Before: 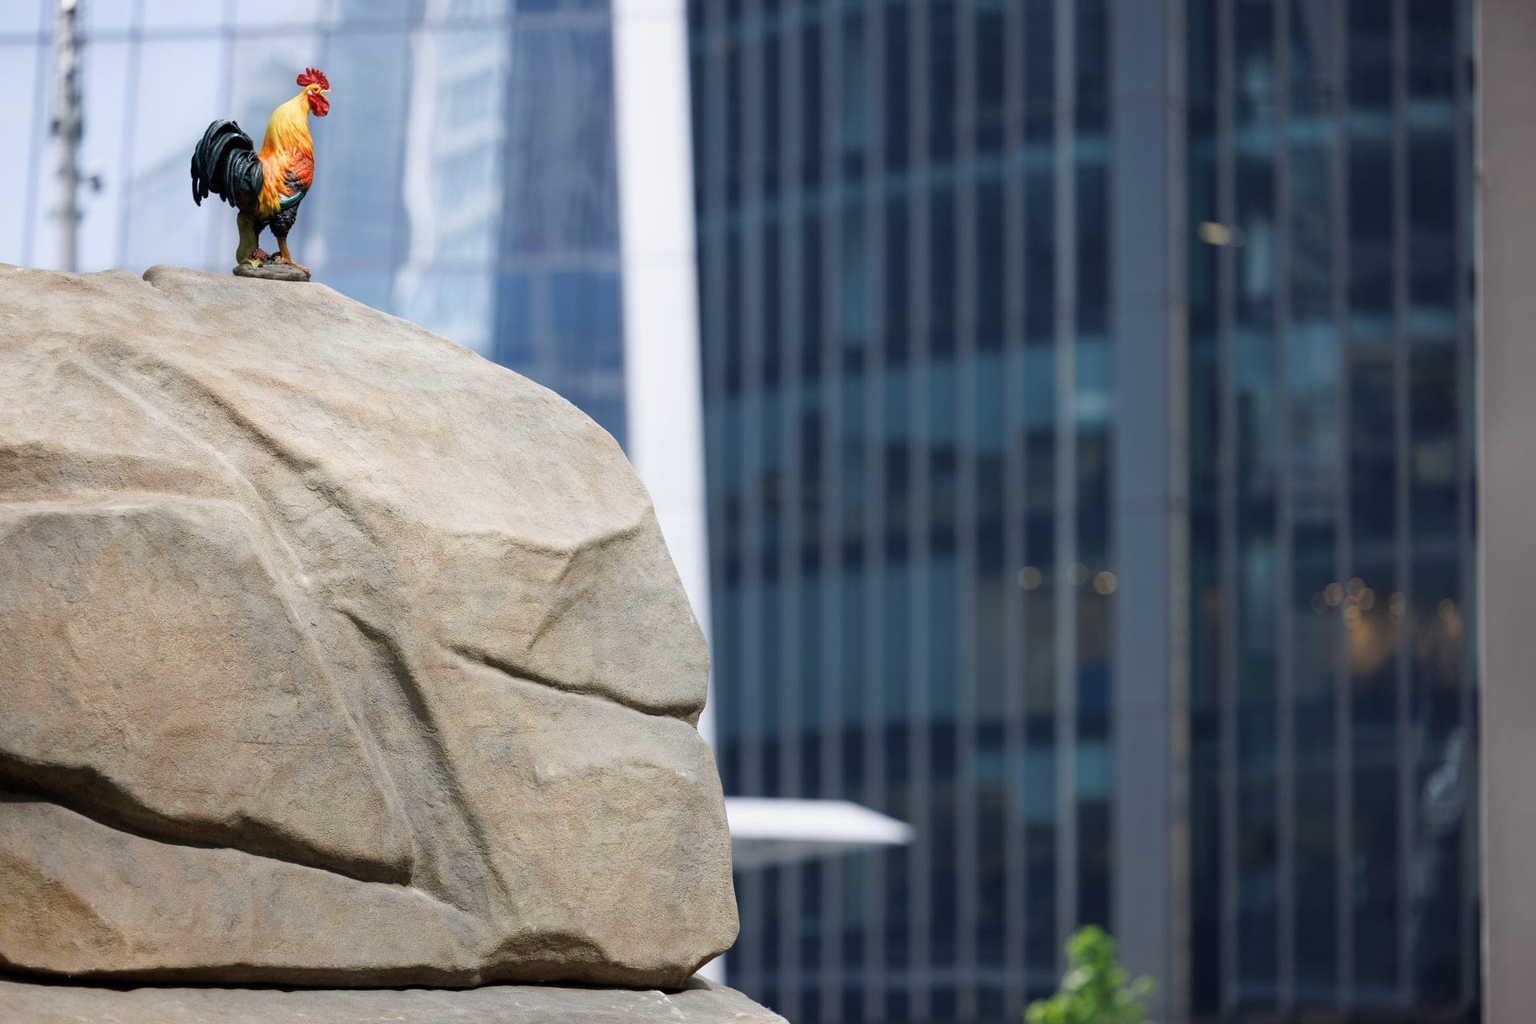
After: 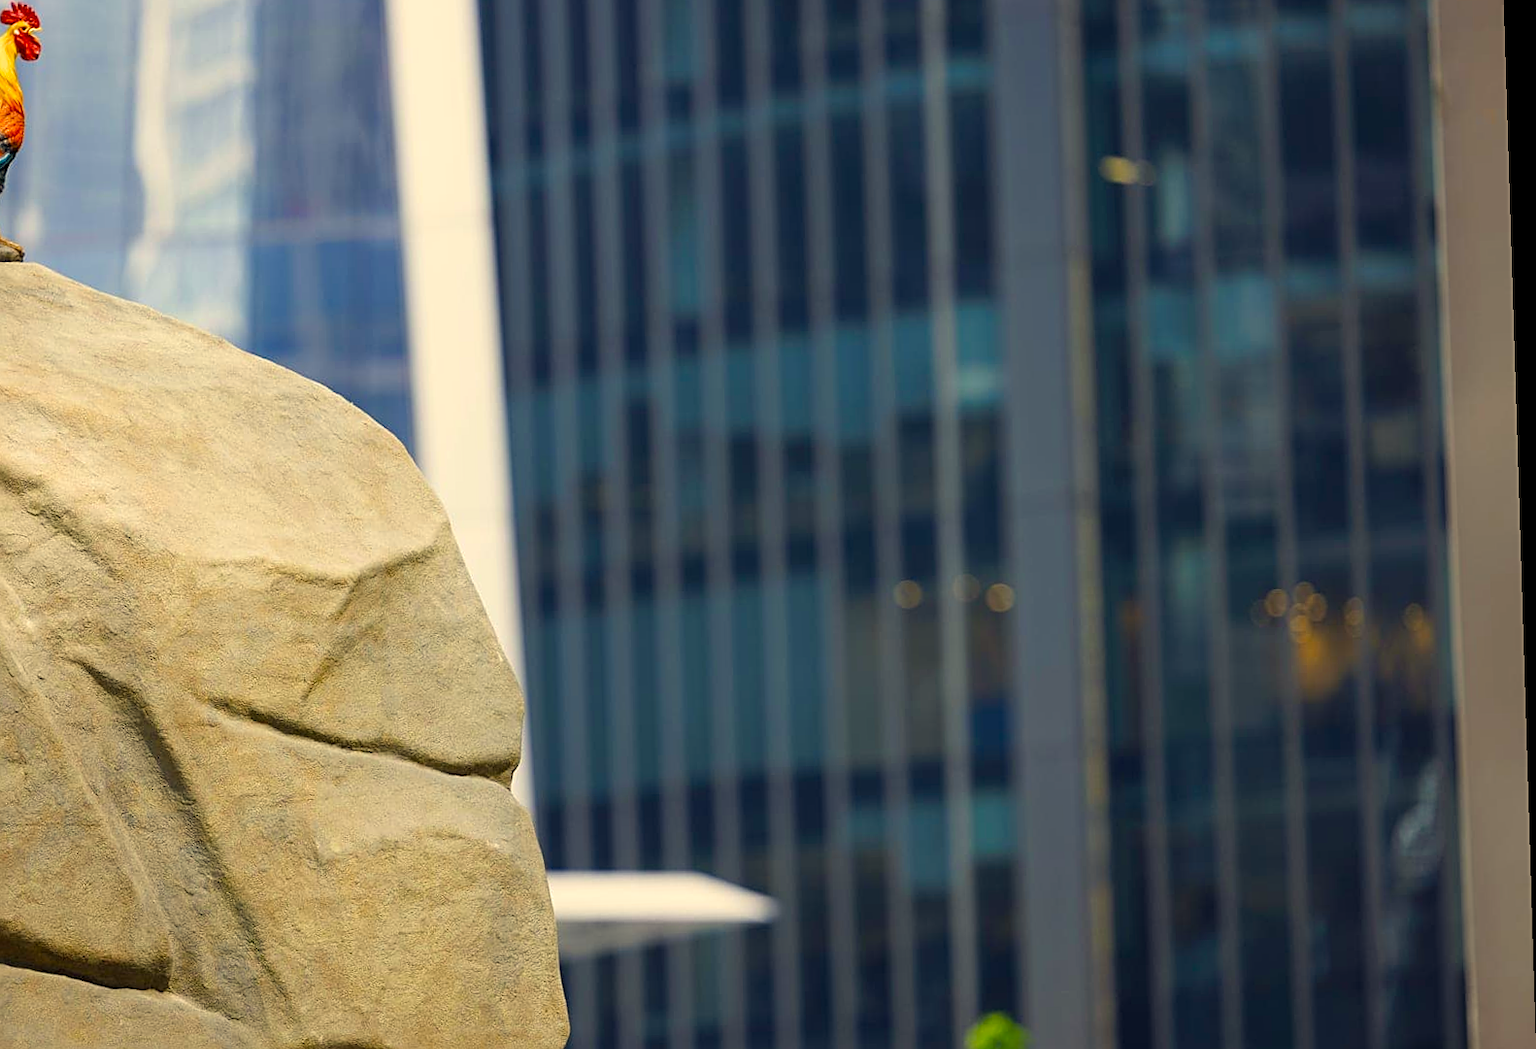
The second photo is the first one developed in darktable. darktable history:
velvia: strength 32%, mid-tones bias 0.2
rotate and perspective: rotation -1.77°, lens shift (horizontal) 0.004, automatic cropping off
crop: left 19.159%, top 9.58%, bottom 9.58%
color correction: highlights a* 1.39, highlights b* 17.83
sharpen: on, module defaults
